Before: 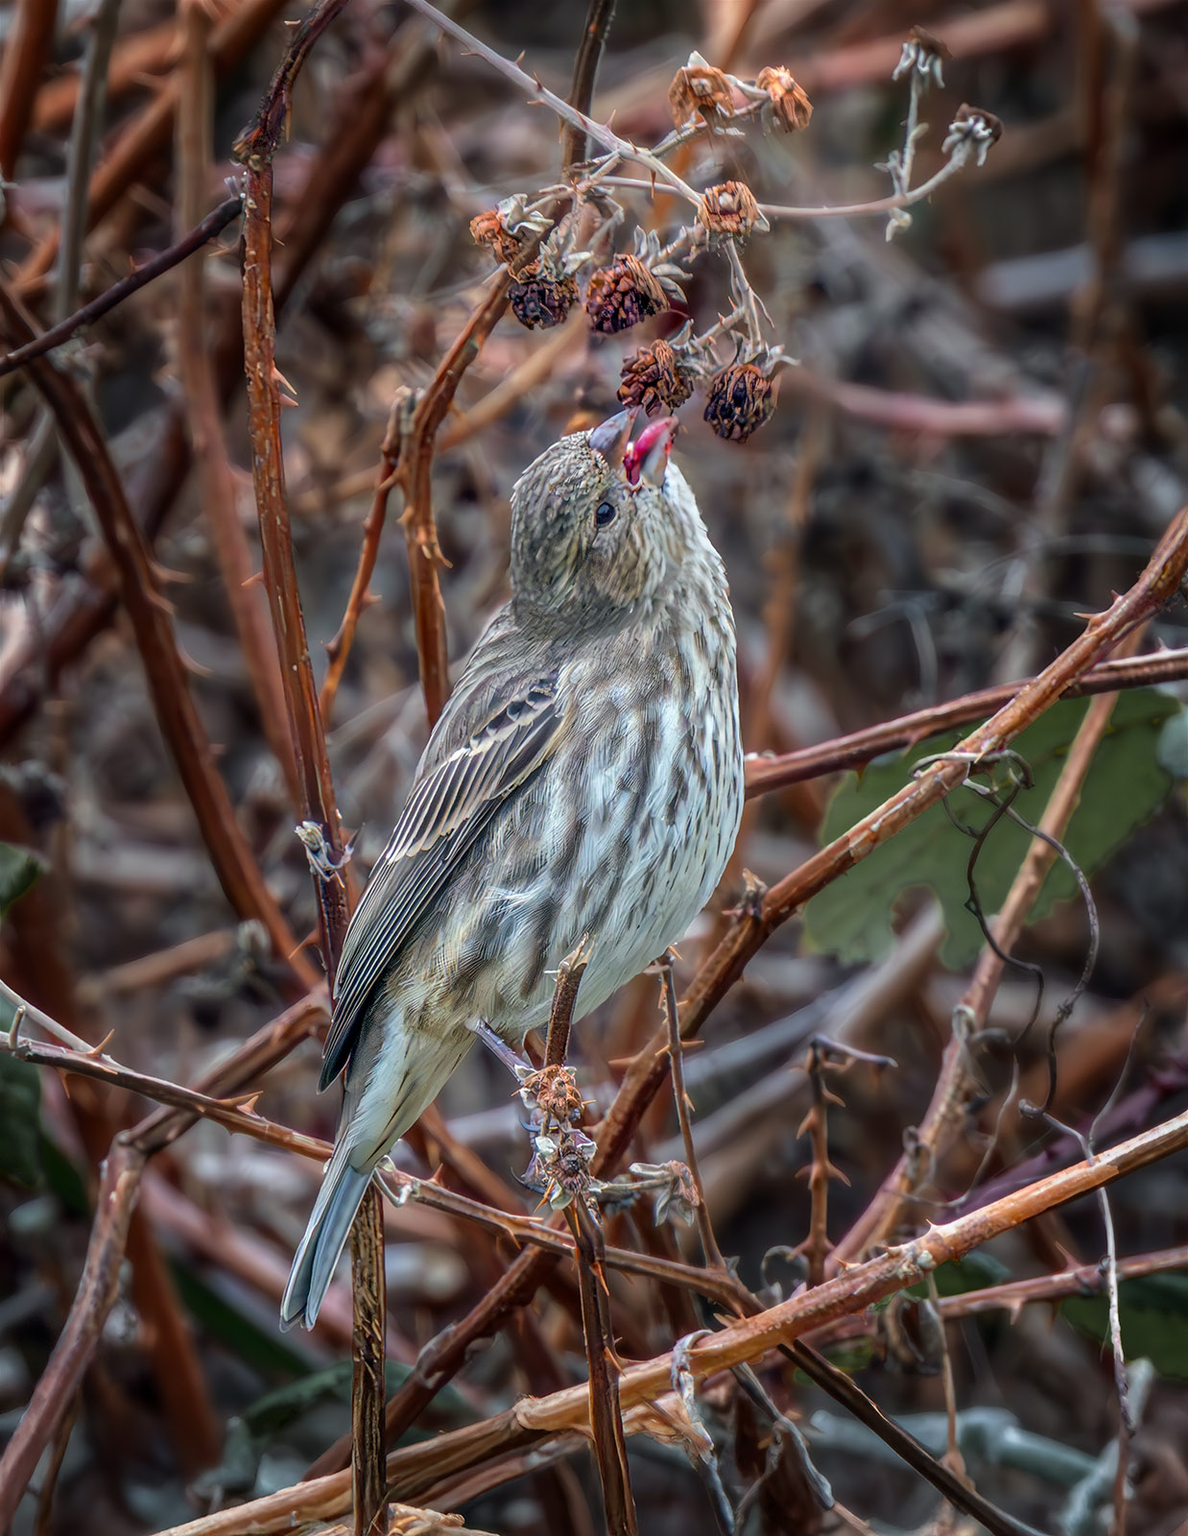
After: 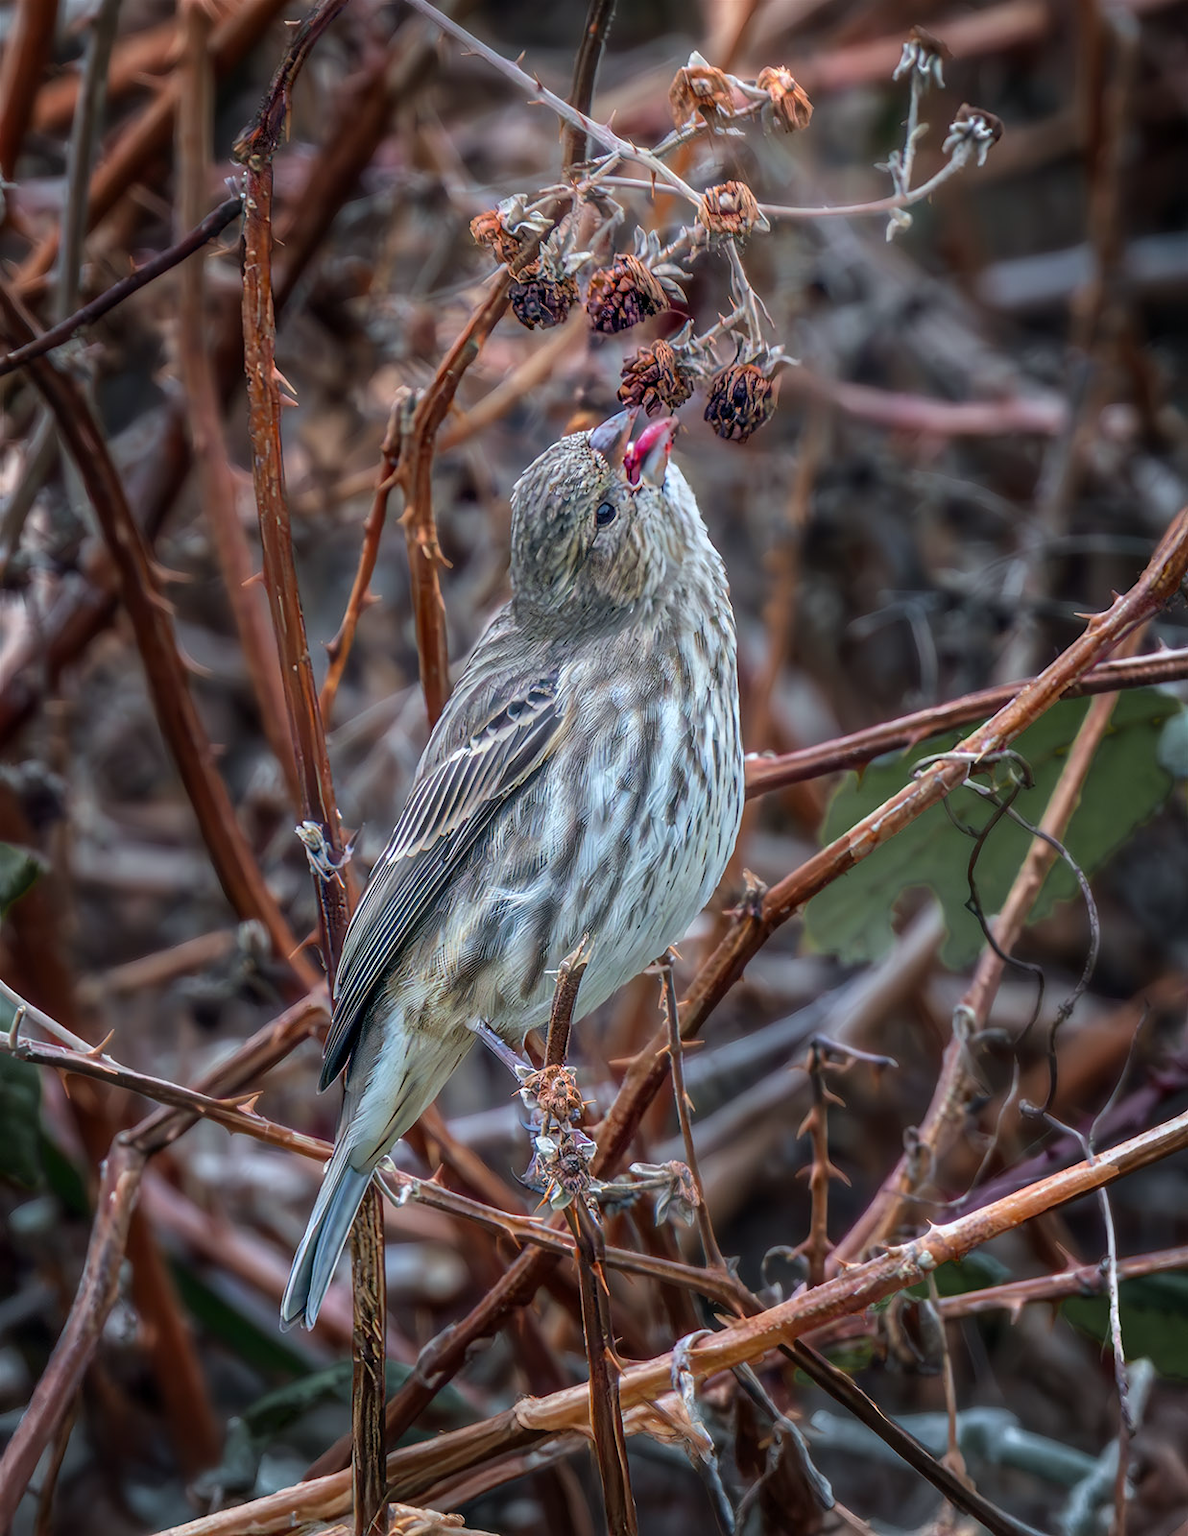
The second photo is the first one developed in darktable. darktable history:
color correction: highlights a* -0.137, highlights b* -5.91, shadows a* -0.137, shadows b* -0.137
